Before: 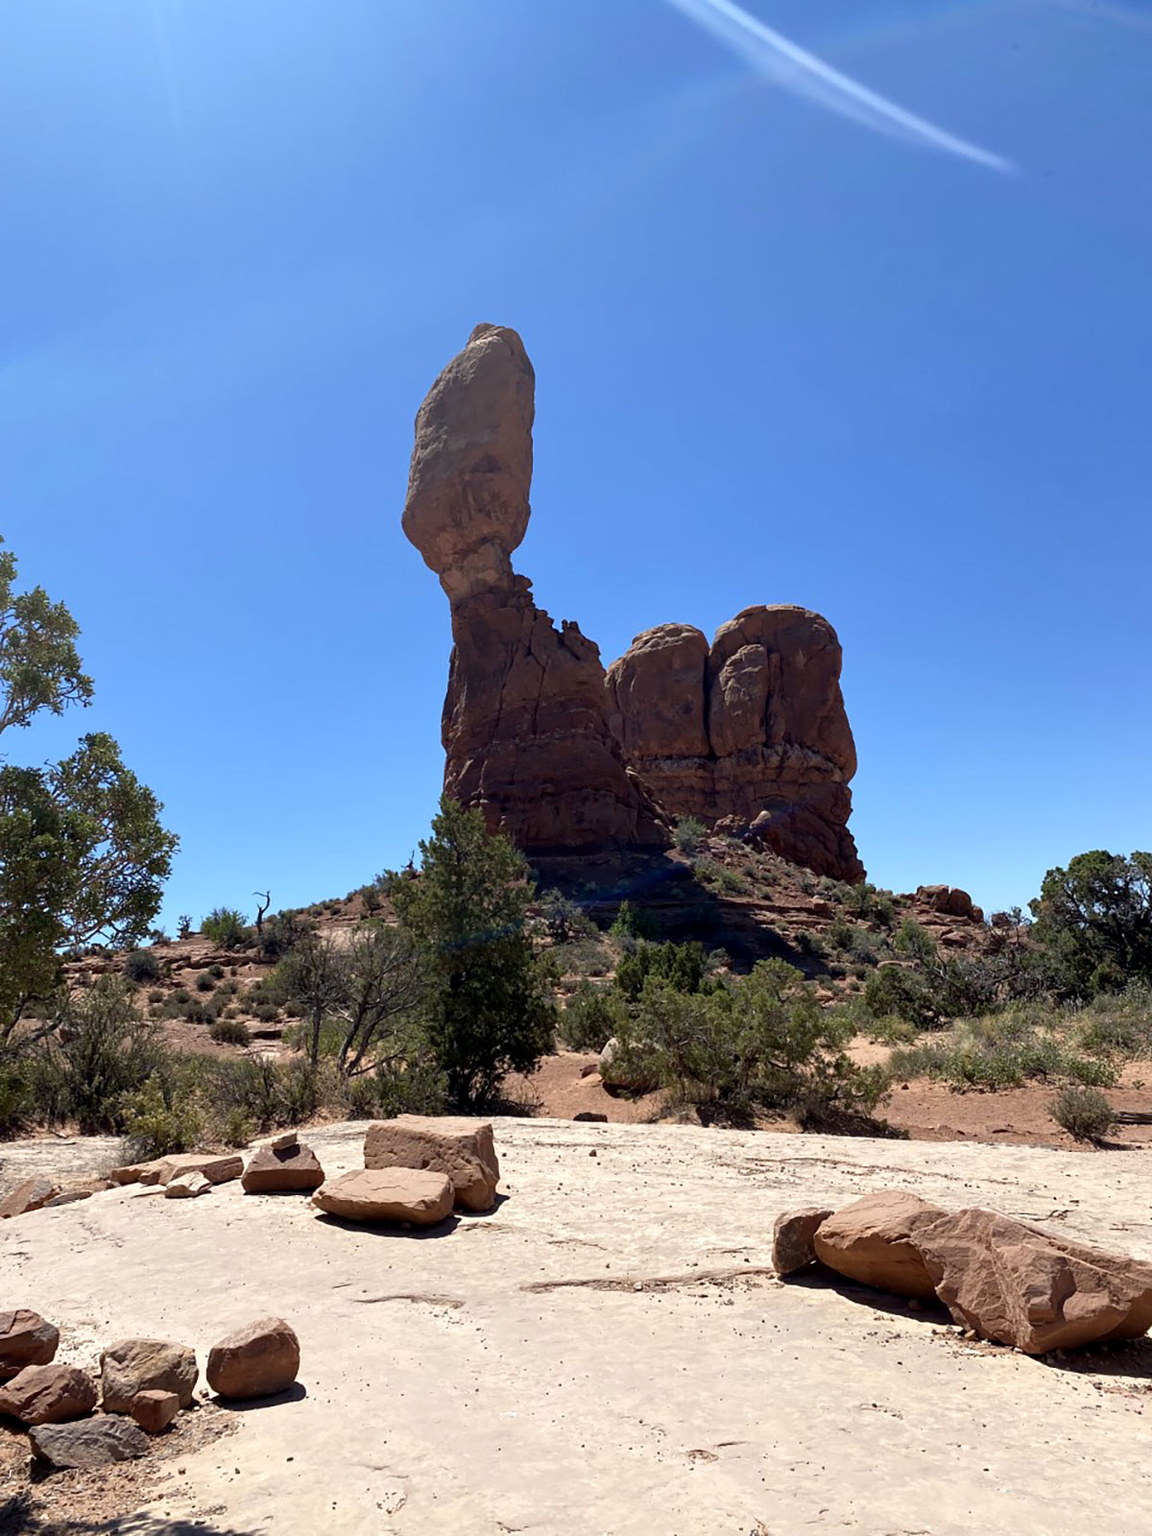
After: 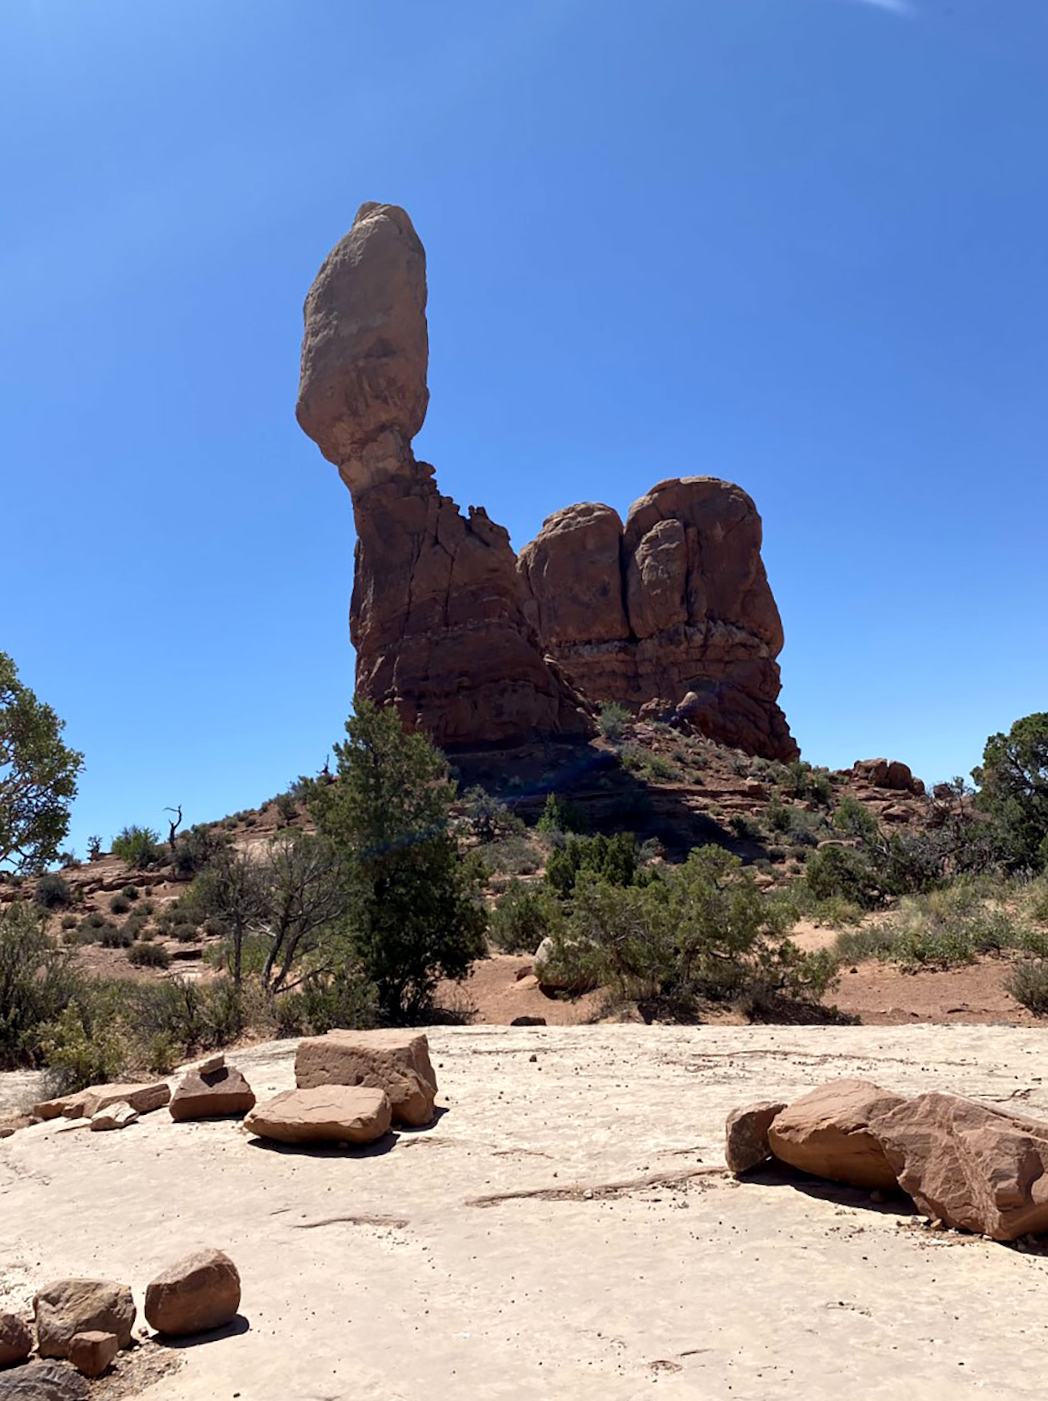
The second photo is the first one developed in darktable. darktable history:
crop and rotate: angle 3.35°, left 5.946%, top 5.721%
